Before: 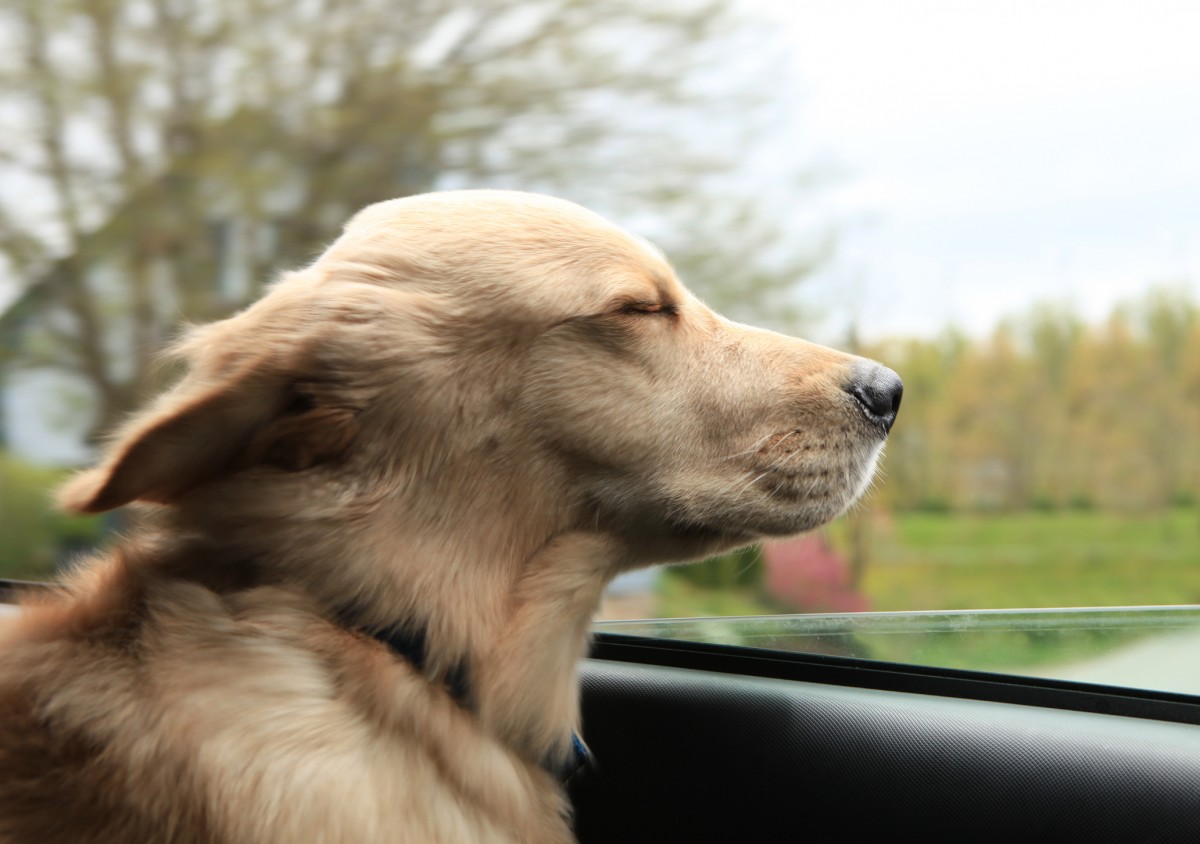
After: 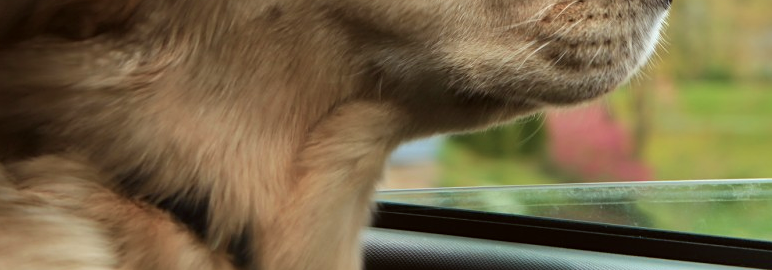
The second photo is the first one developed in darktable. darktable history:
crop: left 18.091%, top 51.13%, right 17.525%, bottom 16.85%
velvia: on, module defaults
color correction: highlights a* -2.73, highlights b* -2.09, shadows a* 2.41, shadows b* 2.73
sharpen: amount 0.2
